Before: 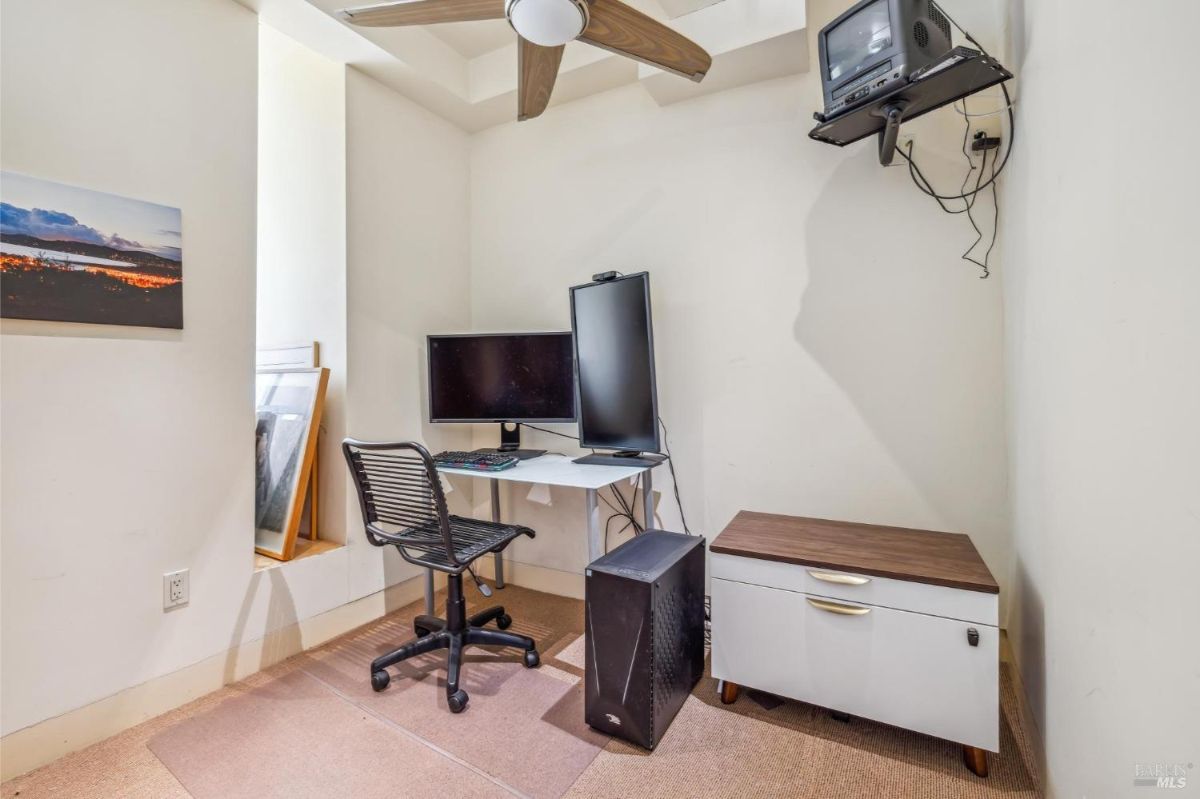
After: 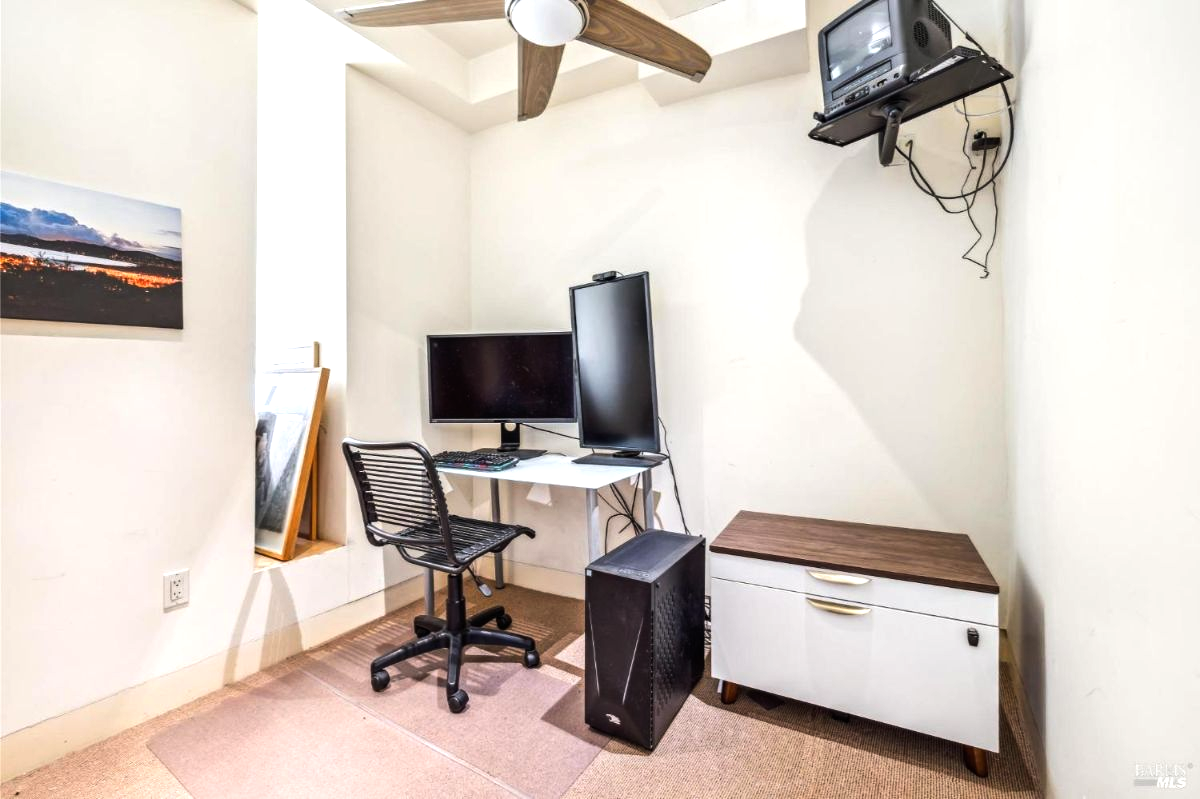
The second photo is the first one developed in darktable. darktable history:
tone equalizer: -8 EV -0.757 EV, -7 EV -0.703 EV, -6 EV -0.633 EV, -5 EV -0.424 EV, -3 EV 0.379 EV, -2 EV 0.6 EV, -1 EV 0.678 EV, +0 EV 0.739 EV, edges refinement/feathering 500, mask exposure compensation -1.57 EV, preserve details no
